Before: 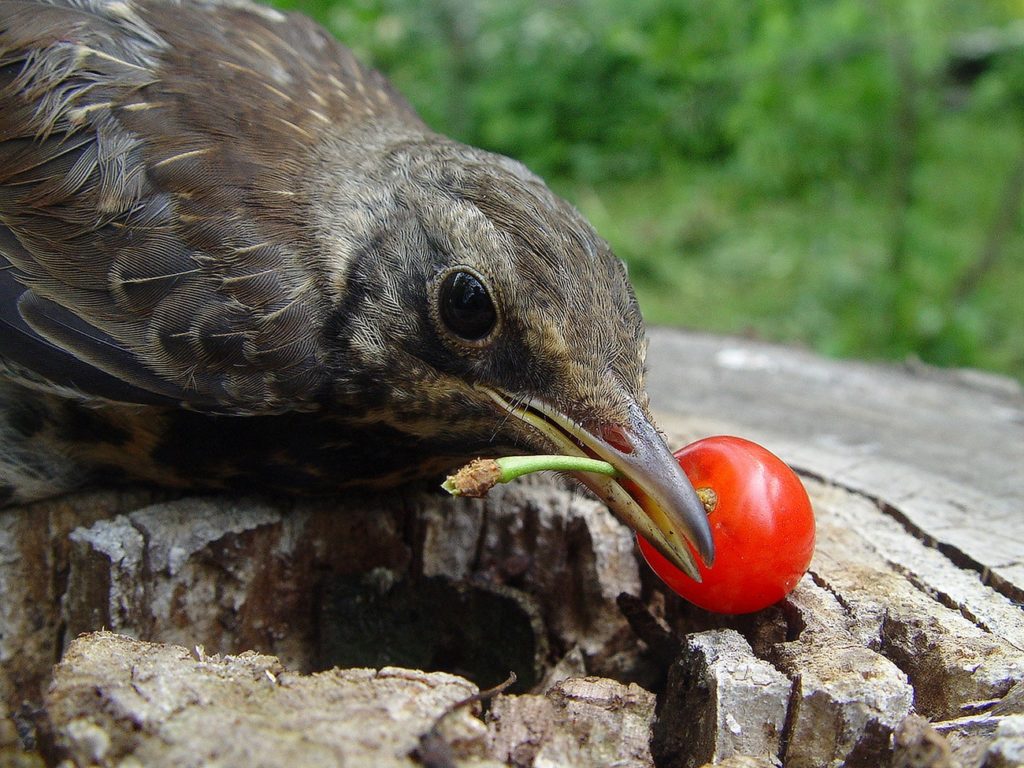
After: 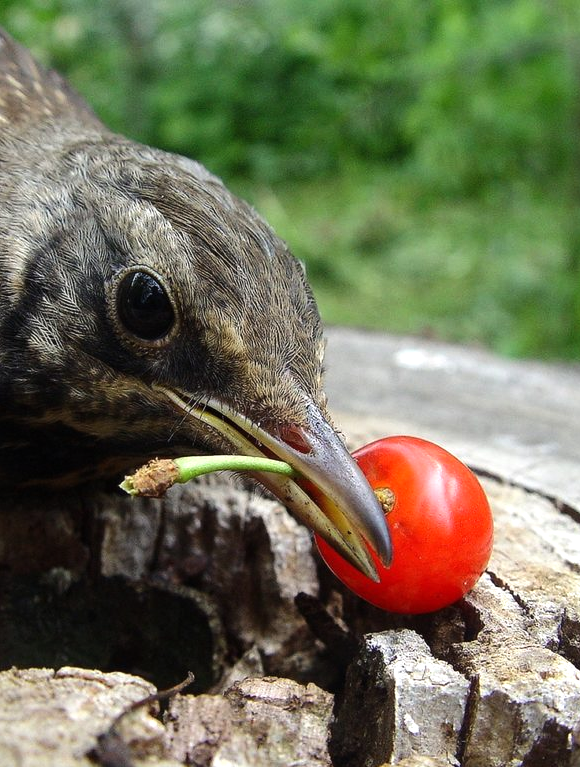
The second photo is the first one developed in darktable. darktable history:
crop: left 31.458%, top 0%, right 11.876%
tone equalizer: -8 EV -0.417 EV, -7 EV -0.389 EV, -6 EV -0.333 EV, -5 EV -0.222 EV, -3 EV 0.222 EV, -2 EV 0.333 EV, -1 EV 0.389 EV, +0 EV 0.417 EV, edges refinement/feathering 500, mask exposure compensation -1.57 EV, preserve details no
